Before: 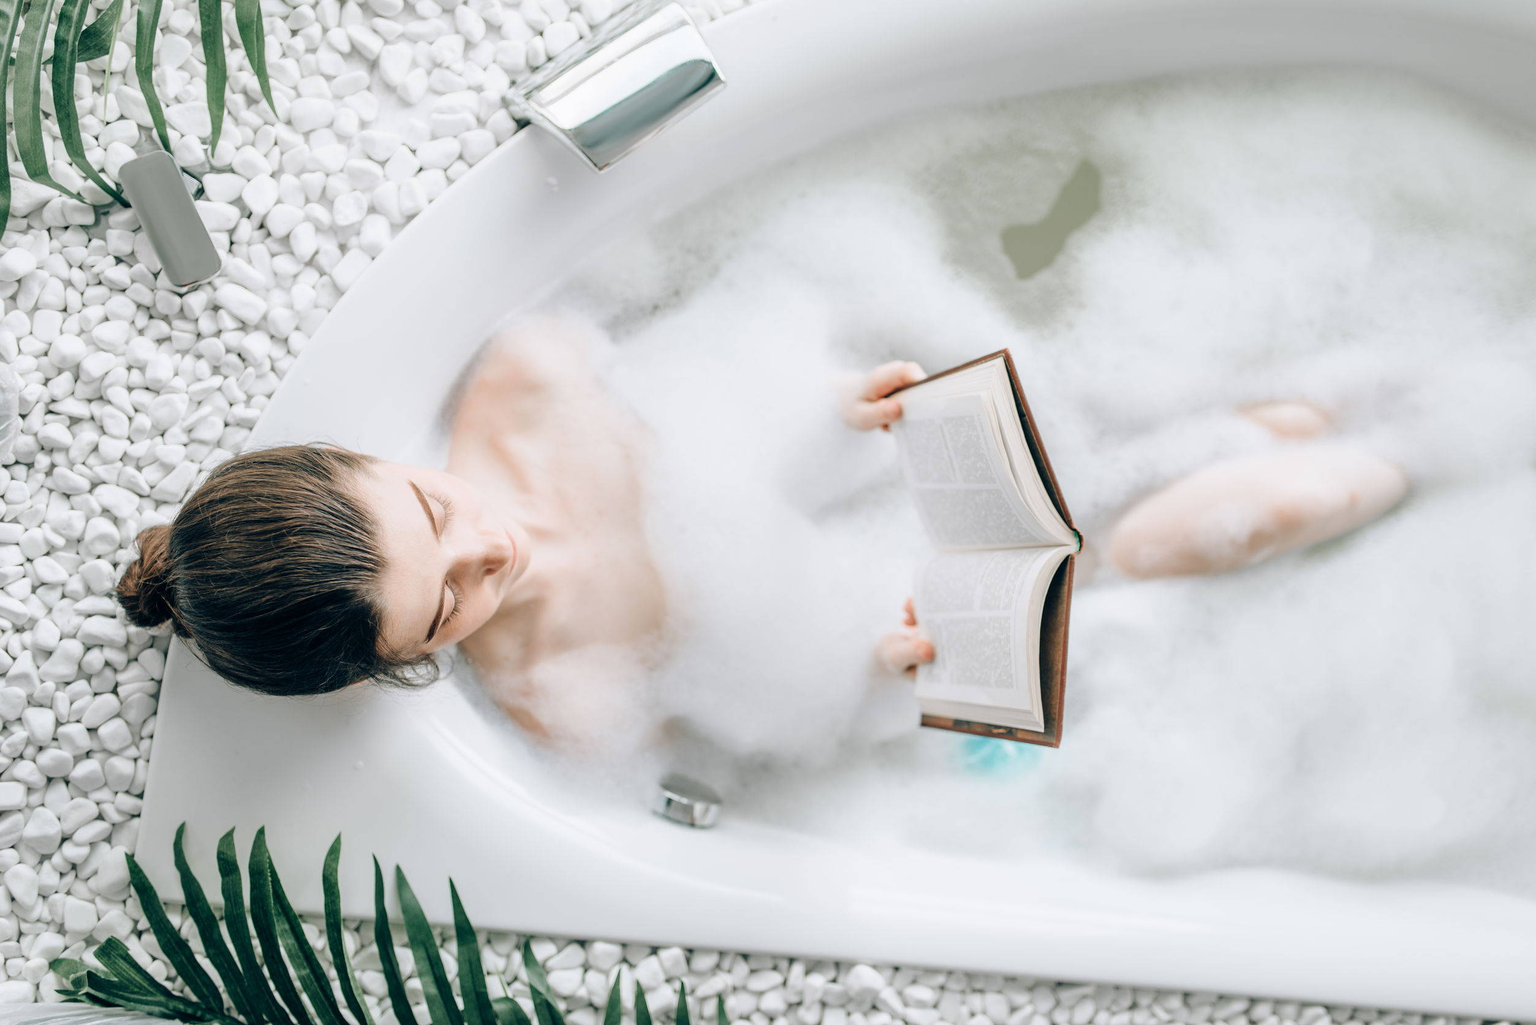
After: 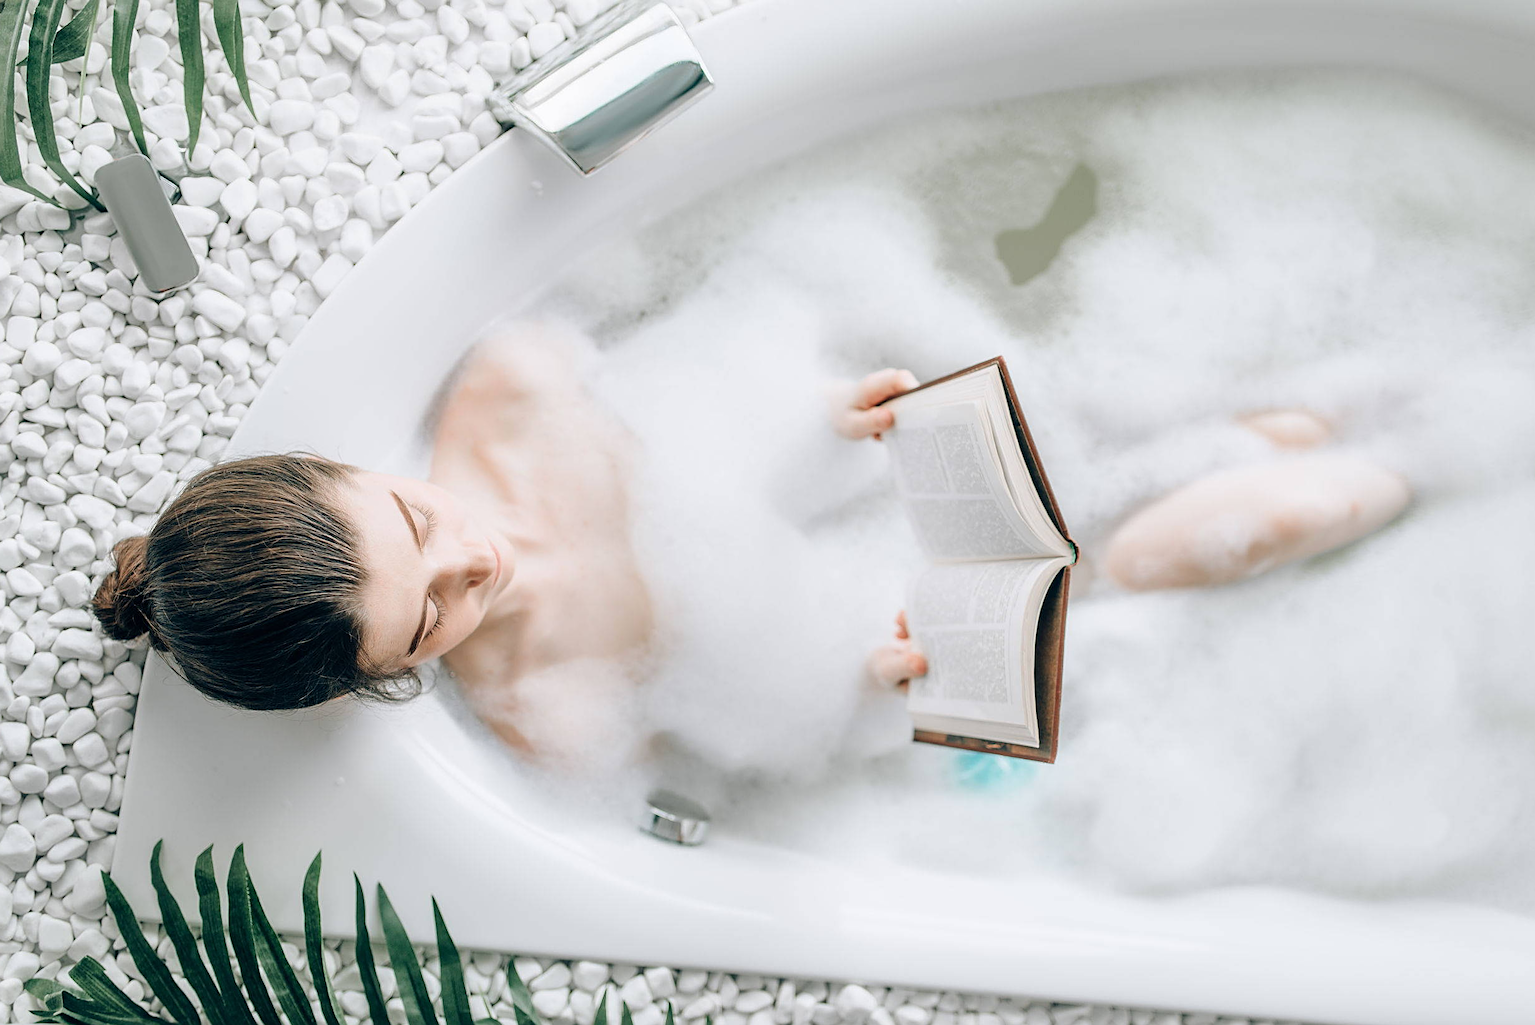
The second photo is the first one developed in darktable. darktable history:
crop: left 1.743%, right 0.268%, bottom 2.011%
sharpen: on, module defaults
